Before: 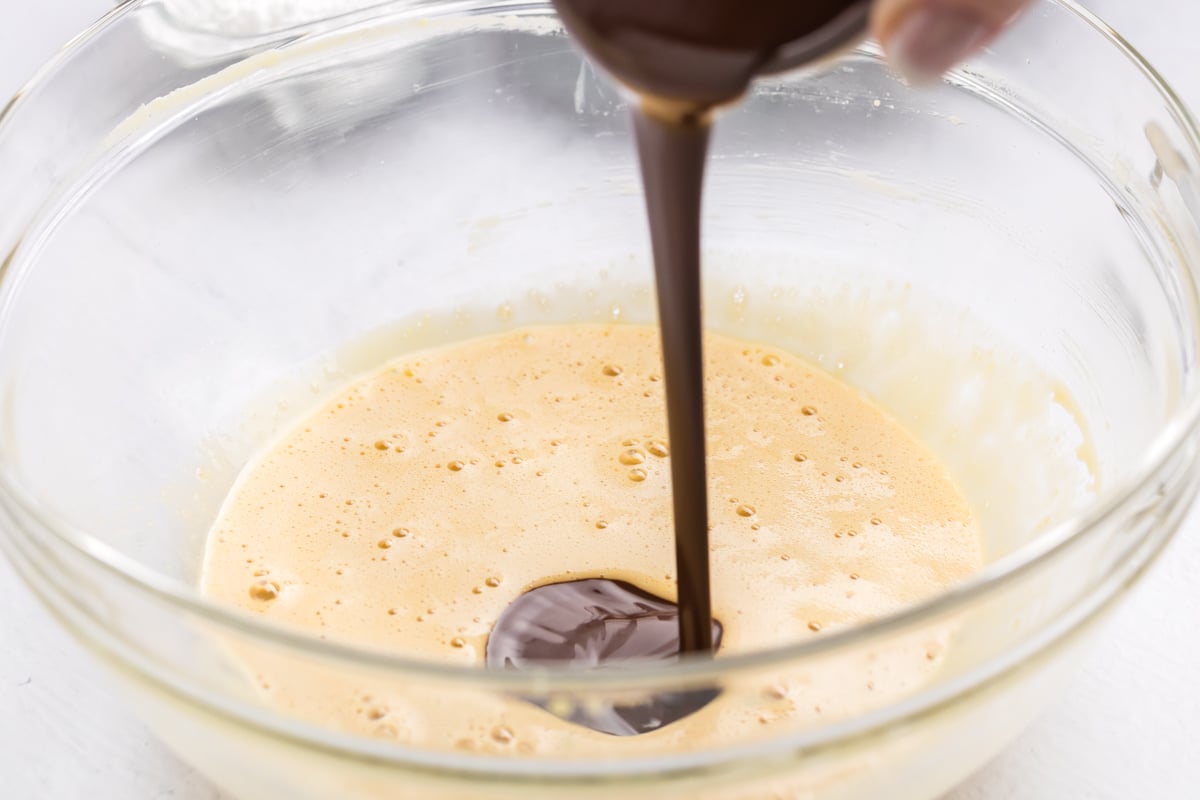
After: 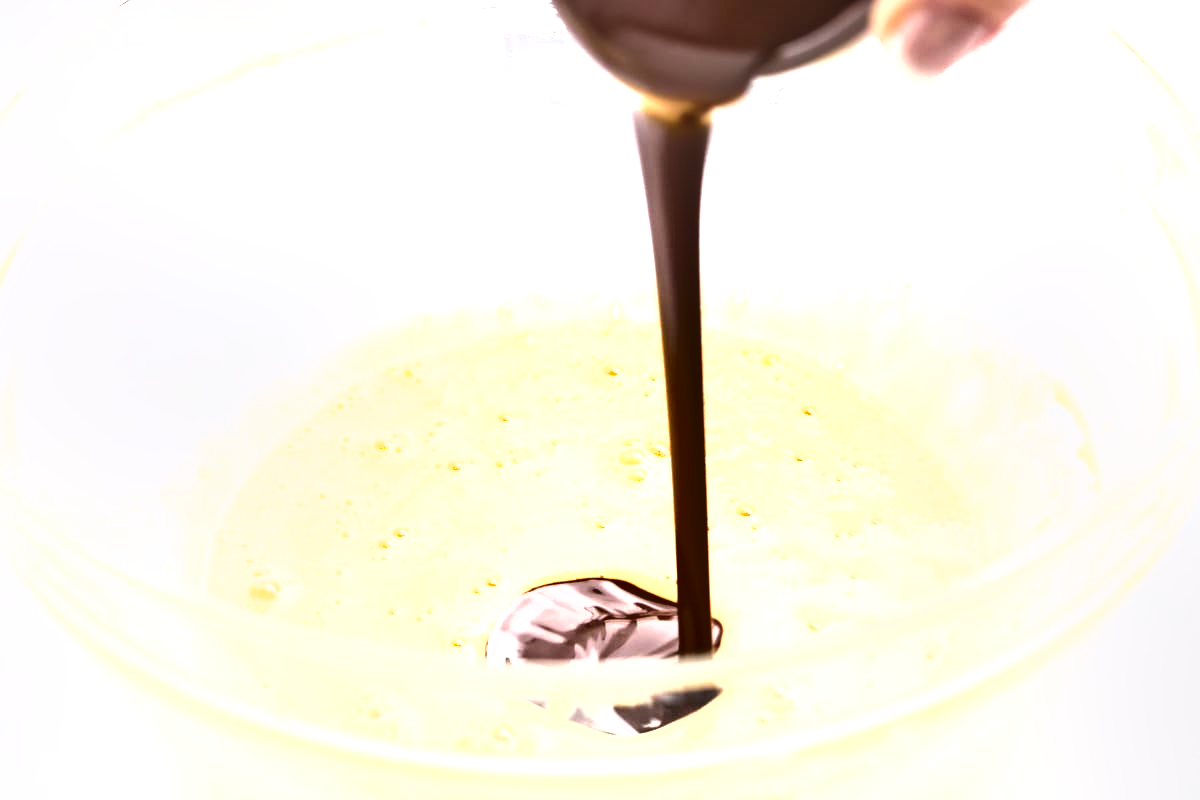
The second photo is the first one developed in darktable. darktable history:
shadows and highlights: shadows 20.9, highlights -36.66, soften with gaussian
exposure: black level correction 0, exposure 1.74 EV, compensate highlight preservation false
